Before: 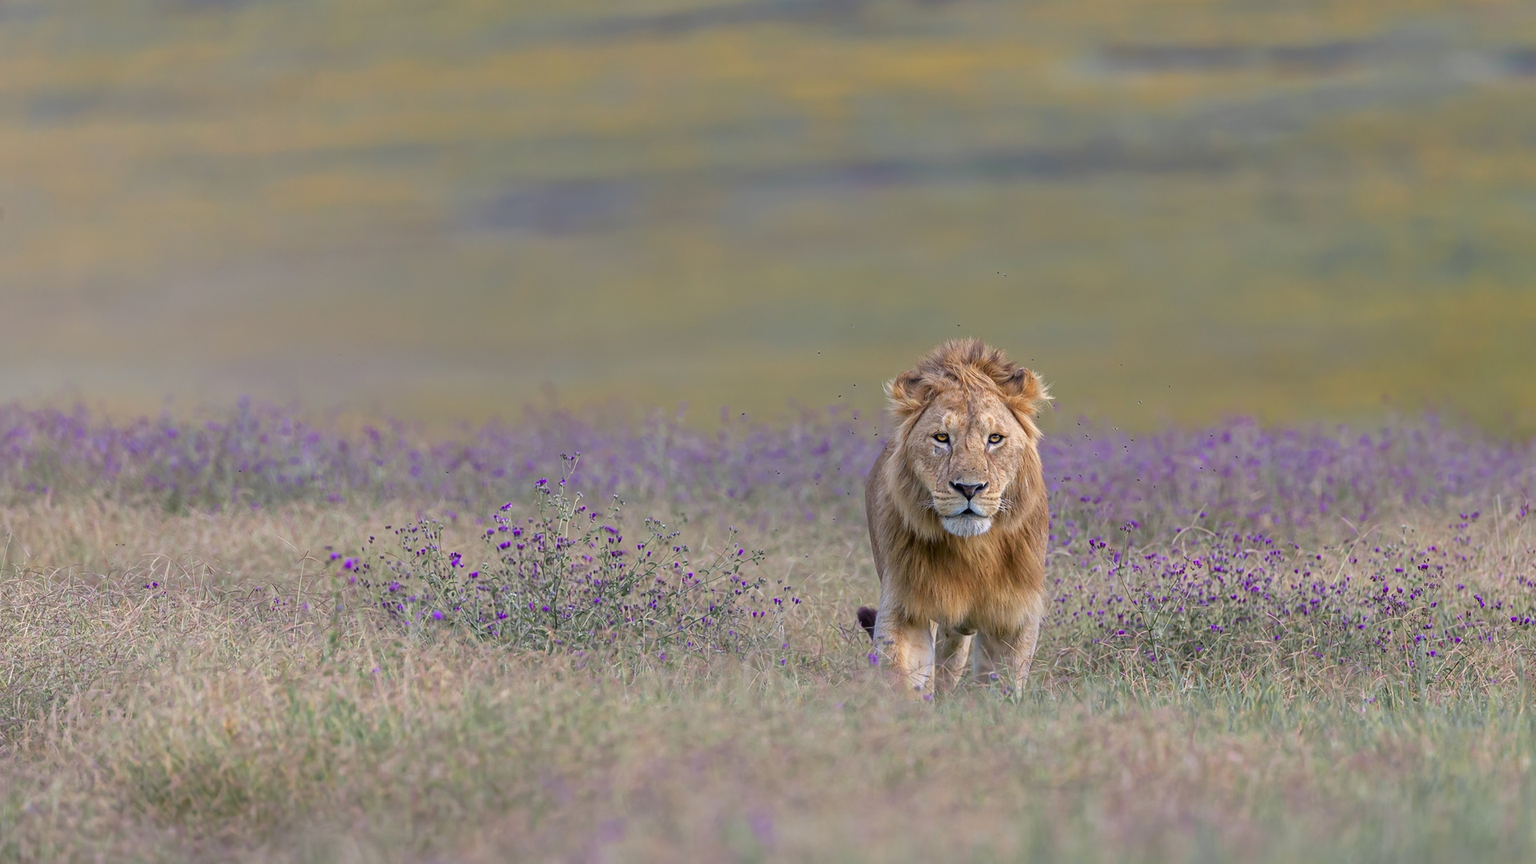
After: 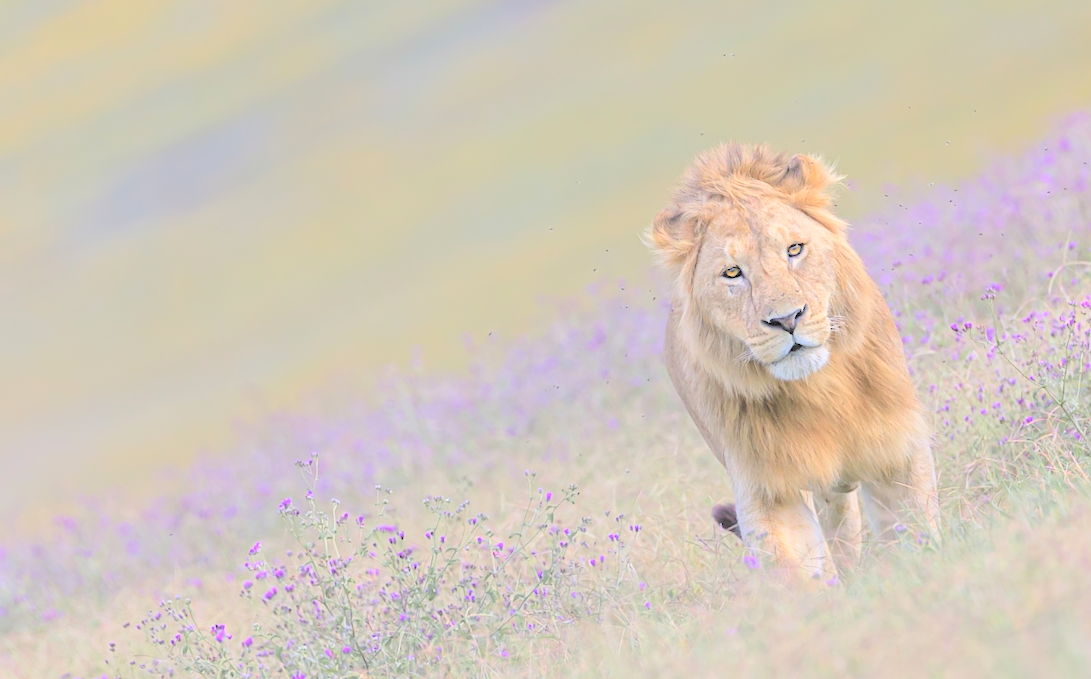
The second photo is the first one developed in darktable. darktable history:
contrast brightness saturation: brightness 0.981
crop and rotate: angle 20.99°, left 6.907%, right 3.834%, bottom 1.146%
